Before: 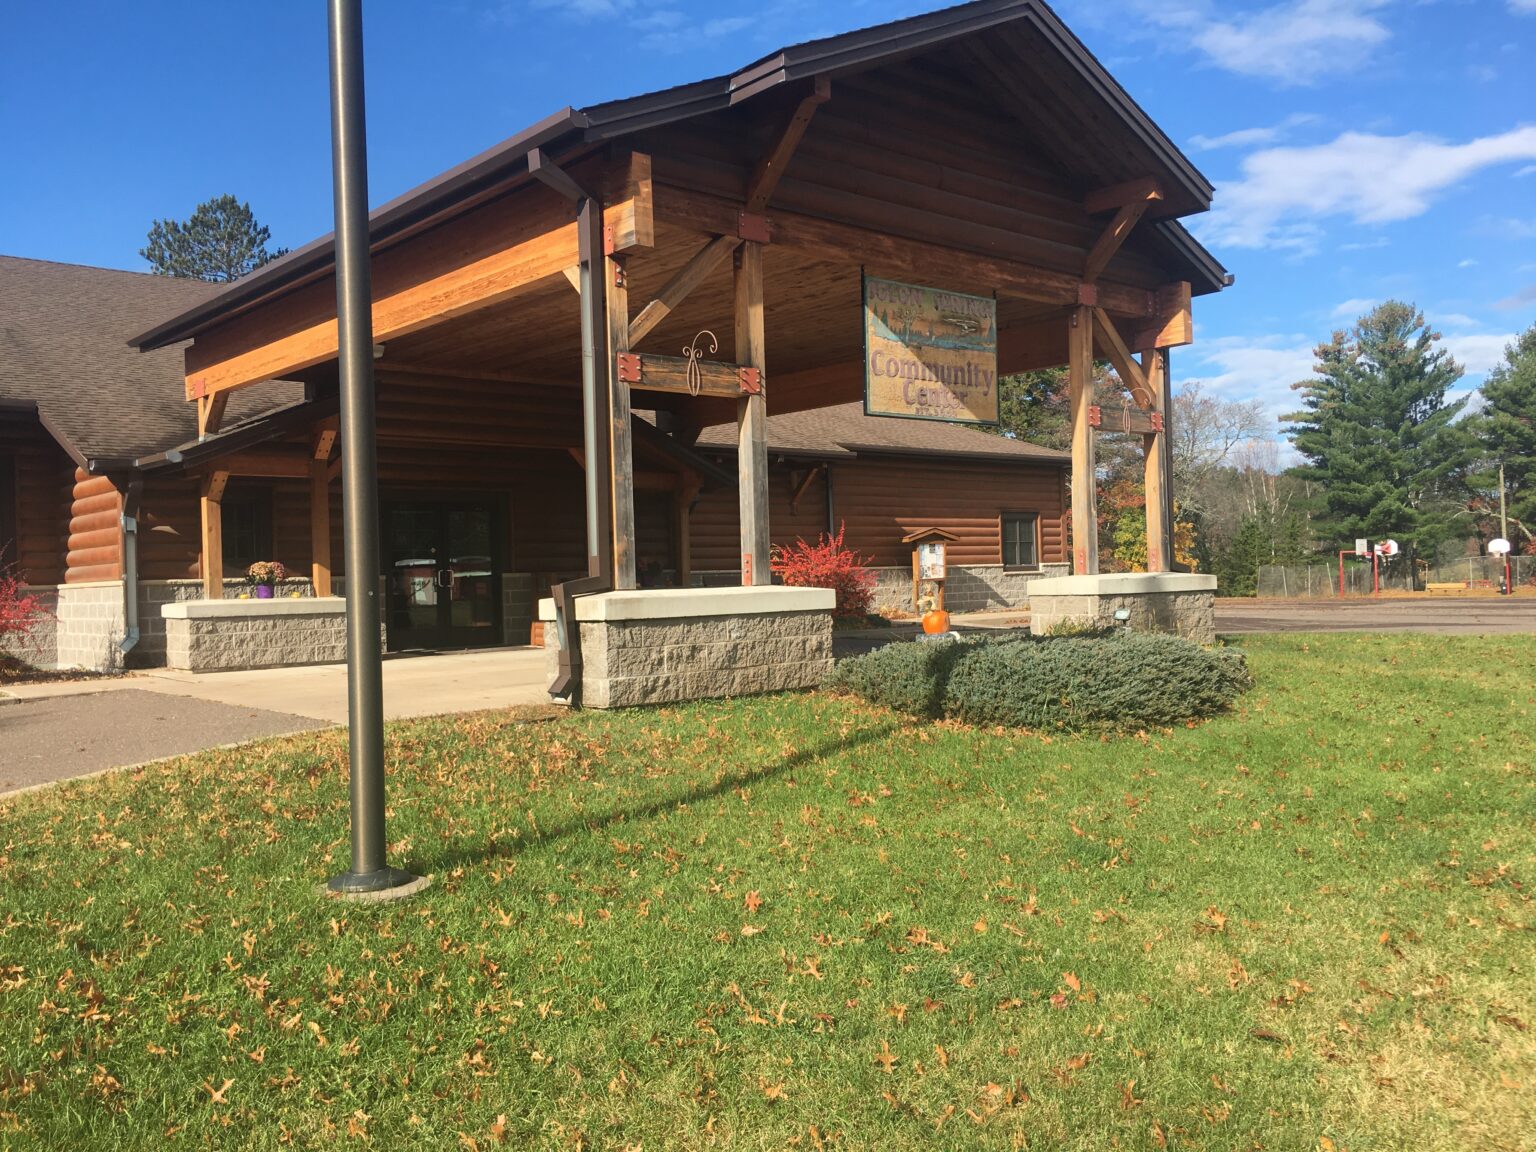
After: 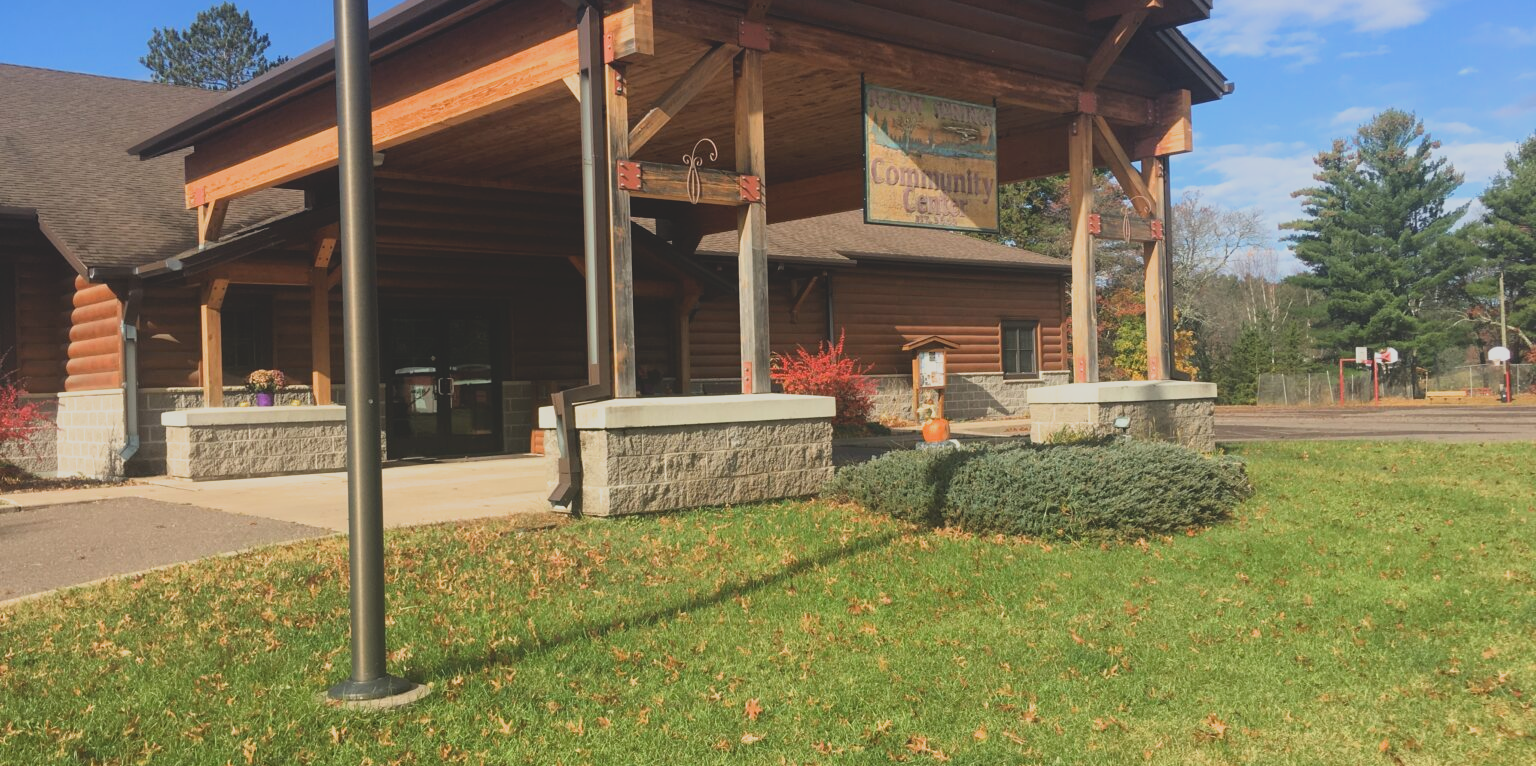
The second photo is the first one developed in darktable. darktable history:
crop: top 16.727%, bottom 16.727%
filmic rgb: white relative exposure 2.45 EV, hardness 6.33
contrast brightness saturation: contrast -0.28
